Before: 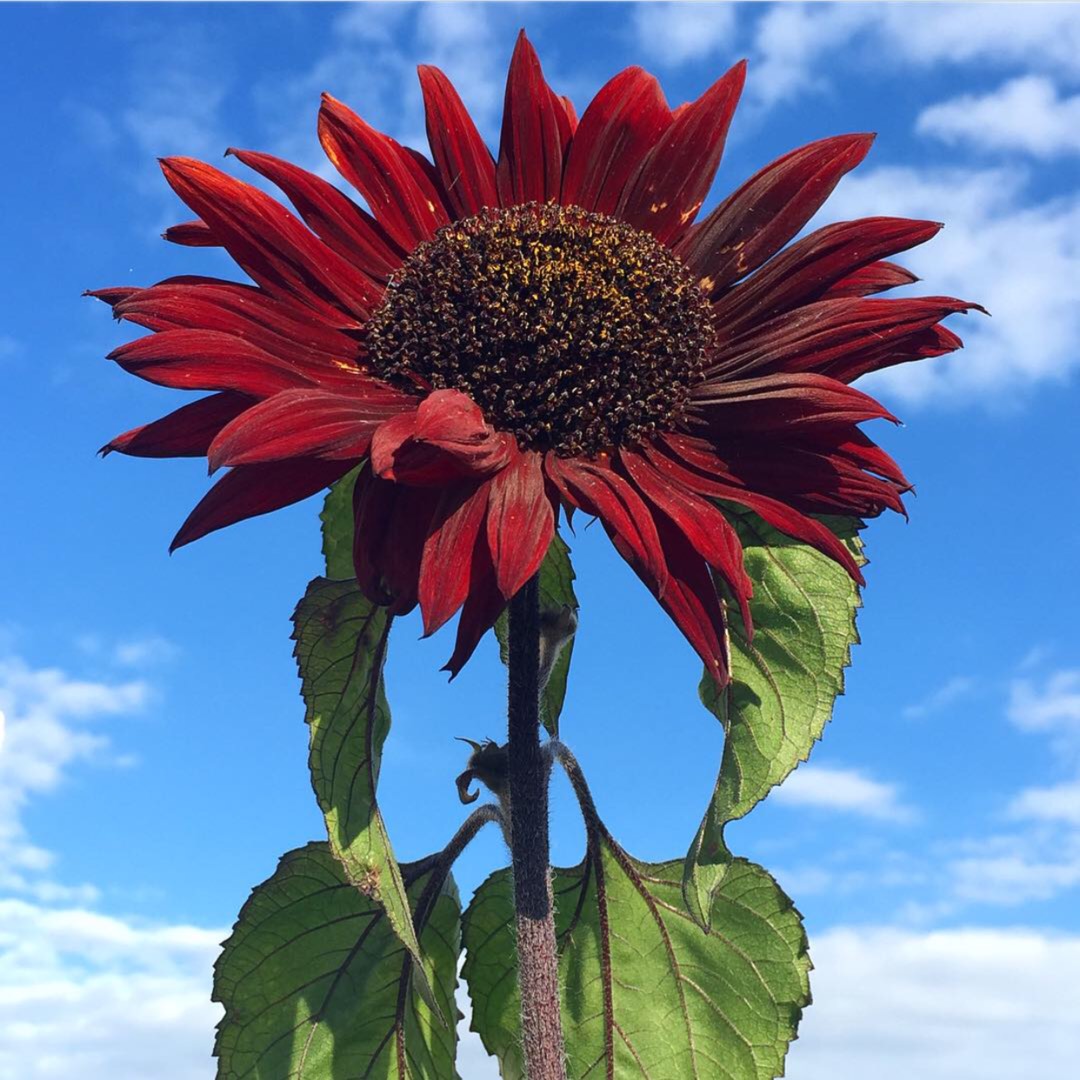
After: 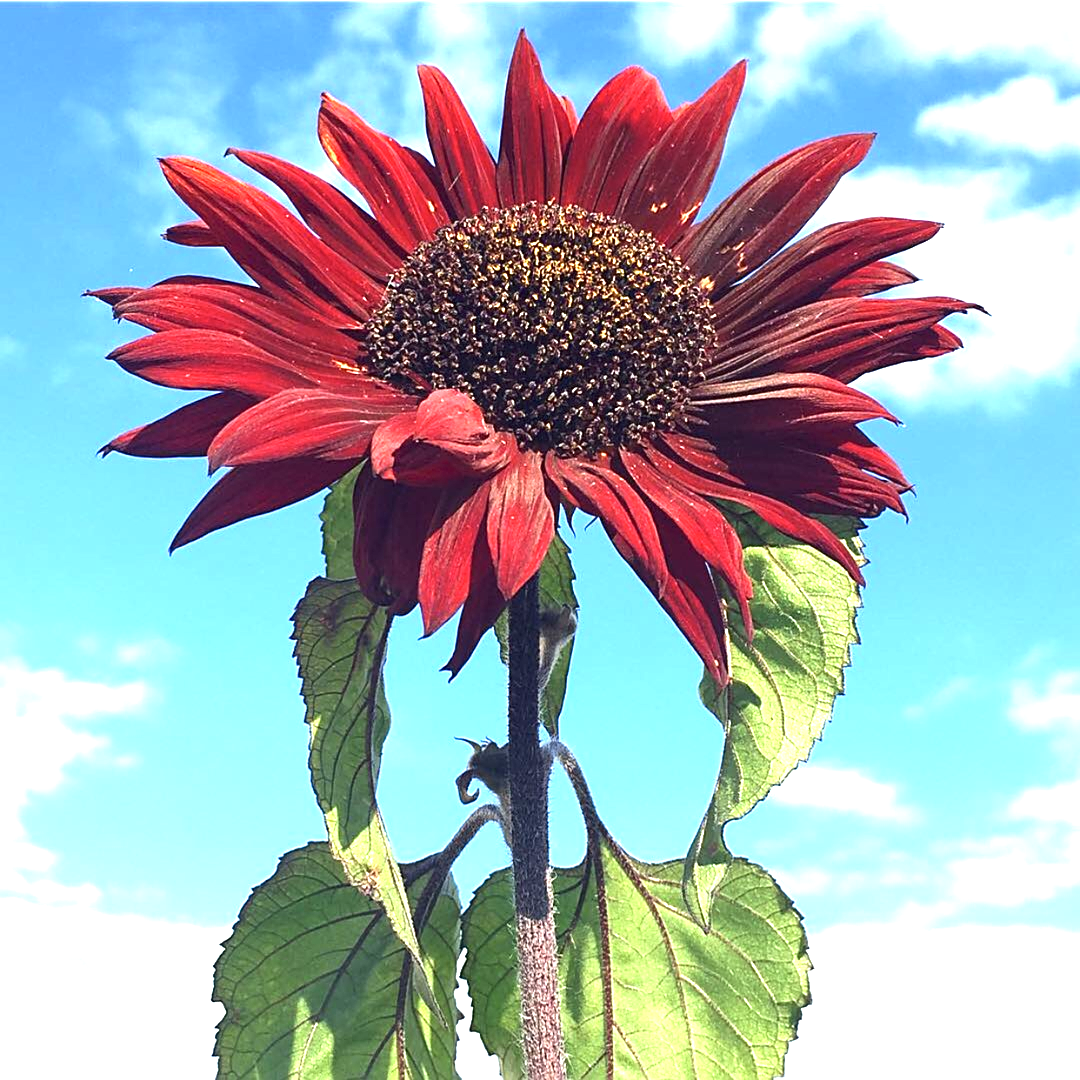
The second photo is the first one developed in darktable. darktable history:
contrast brightness saturation: saturation -0.068
sharpen: on, module defaults
exposure: black level correction 0, exposure 1.49 EV, compensate exposure bias true, compensate highlight preservation false
